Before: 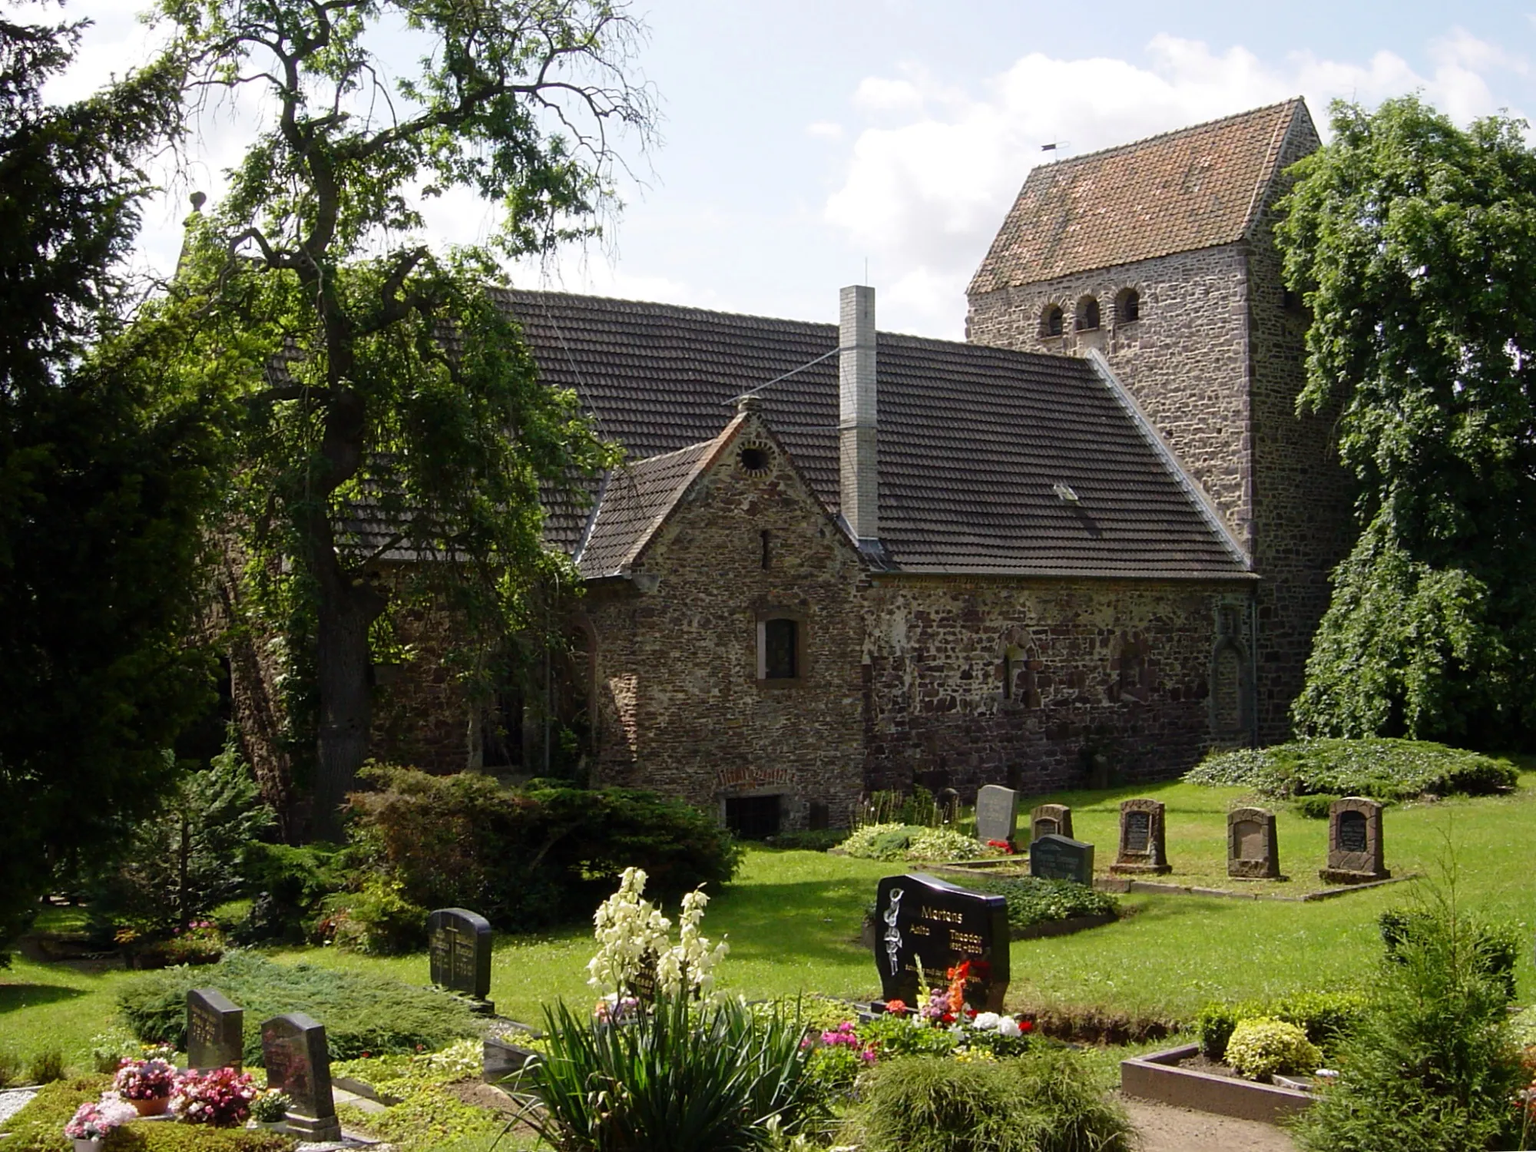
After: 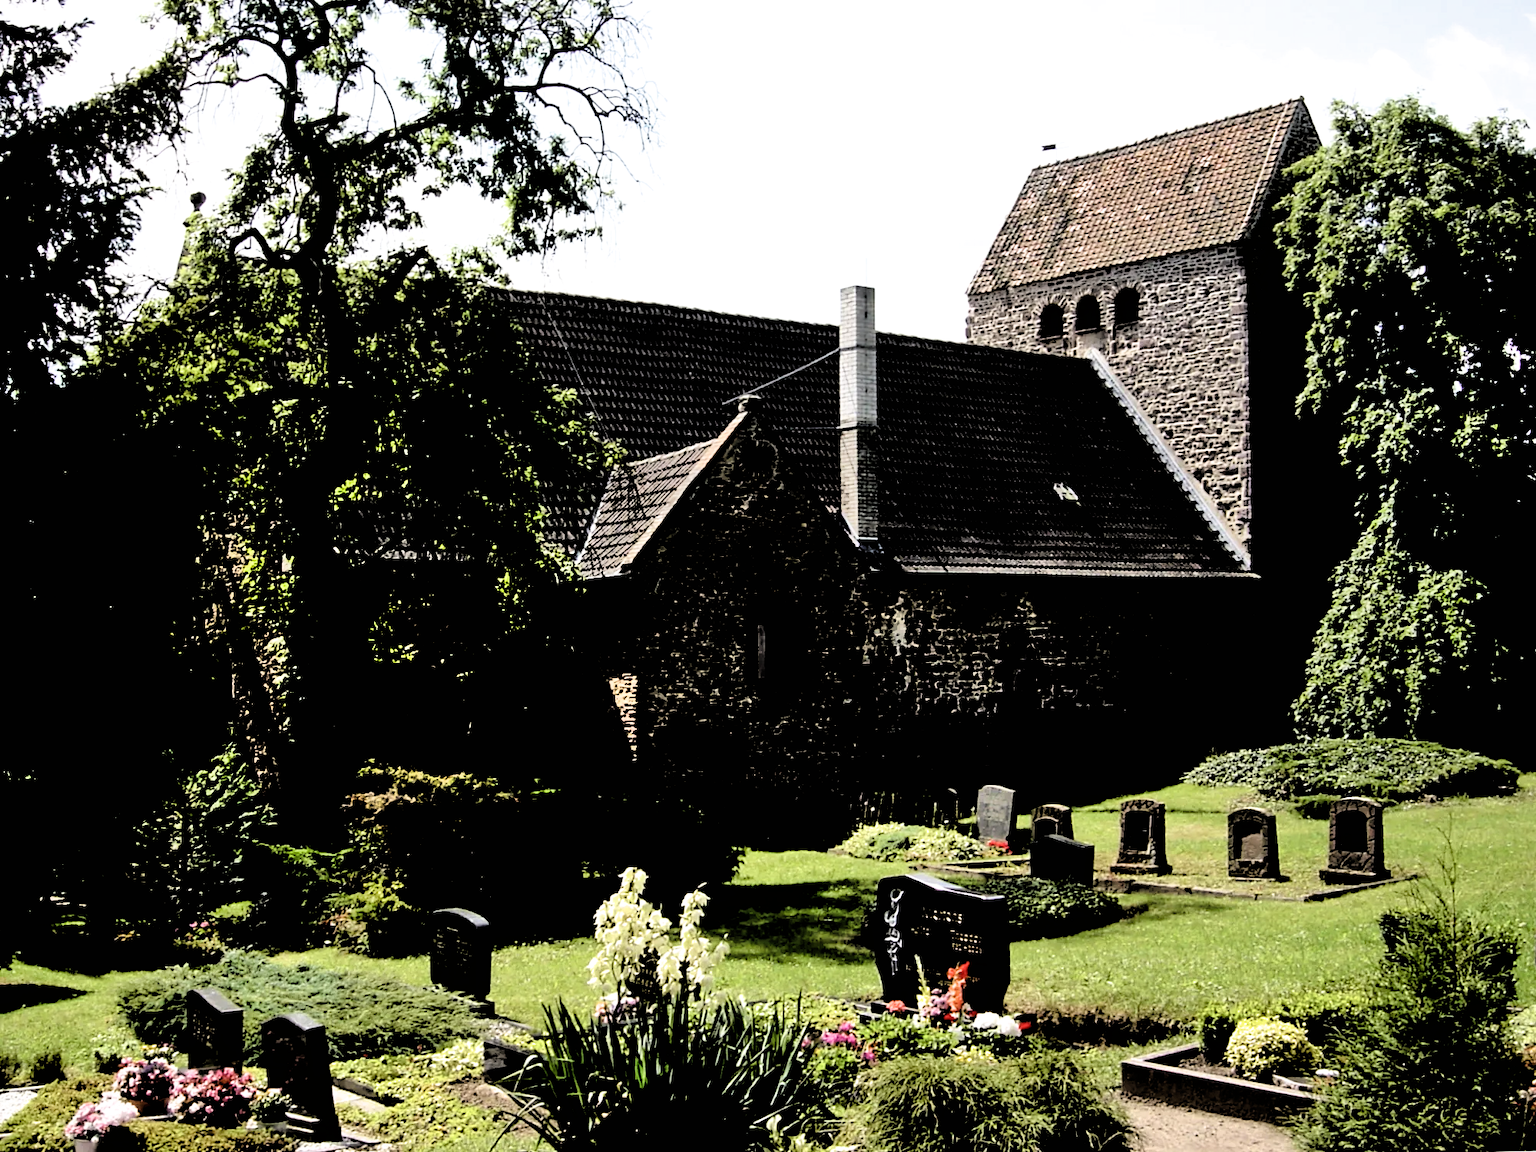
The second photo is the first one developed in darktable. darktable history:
shadows and highlights: soften with gaussian
filmic rgb: black relative exposure -1.07 EV, white relative exposure 2.1 EV, hardness 1.5, contrast 2.247
